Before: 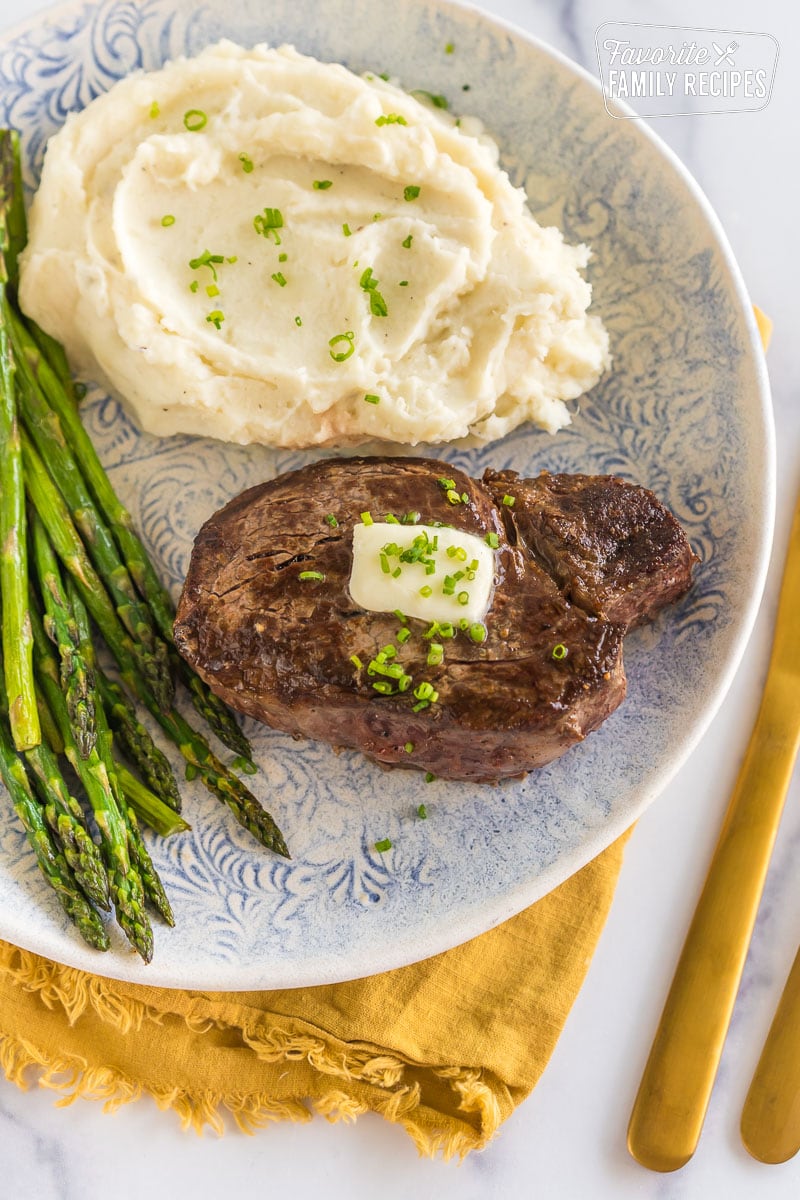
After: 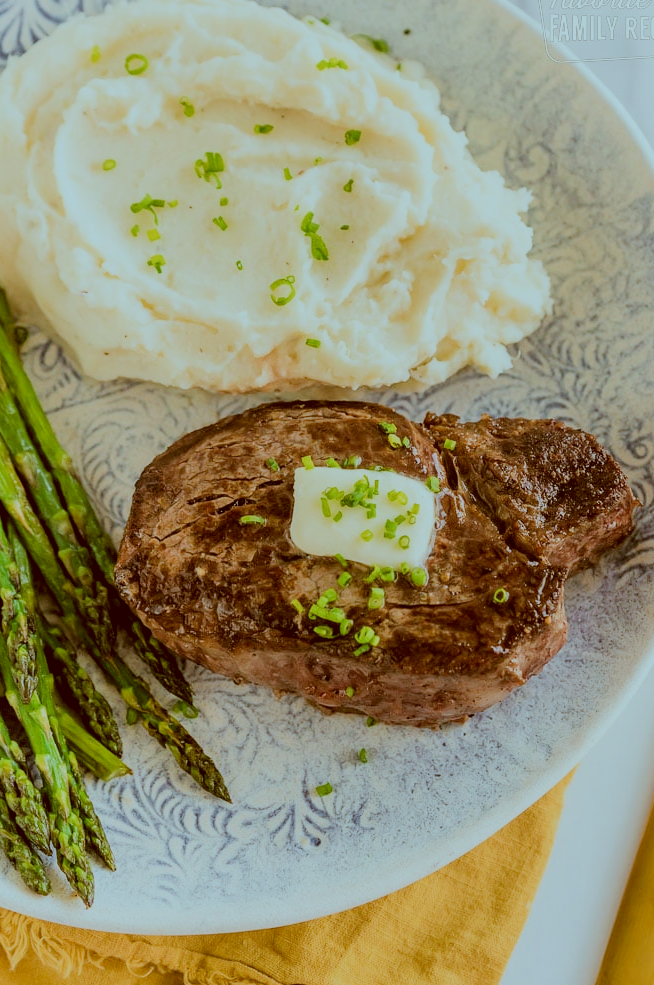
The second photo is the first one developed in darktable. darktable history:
color correction: highlights a* -13.96, highlights b* -16.62, shadows a* 10.41, shadows b* 28.92
filmic rgb: black relative exposure -6.11 EV, white relative exposure 6.94 EV, hardness 2.23
crop and rotate: left 7.584%, top 4.69%, right 10.612%, bottom 13.164%
